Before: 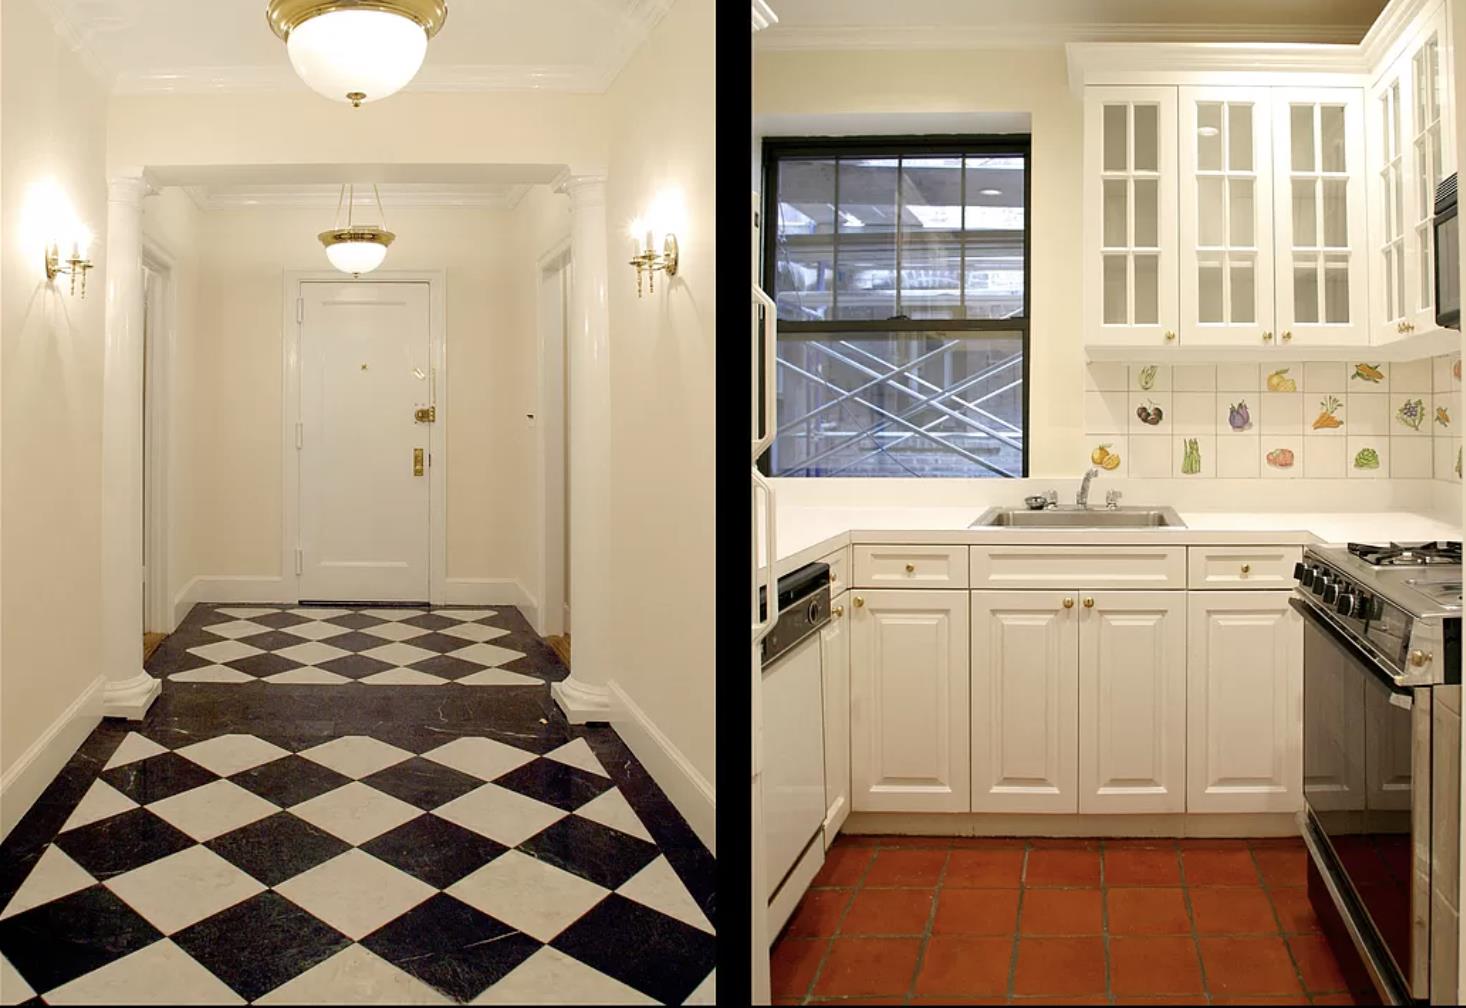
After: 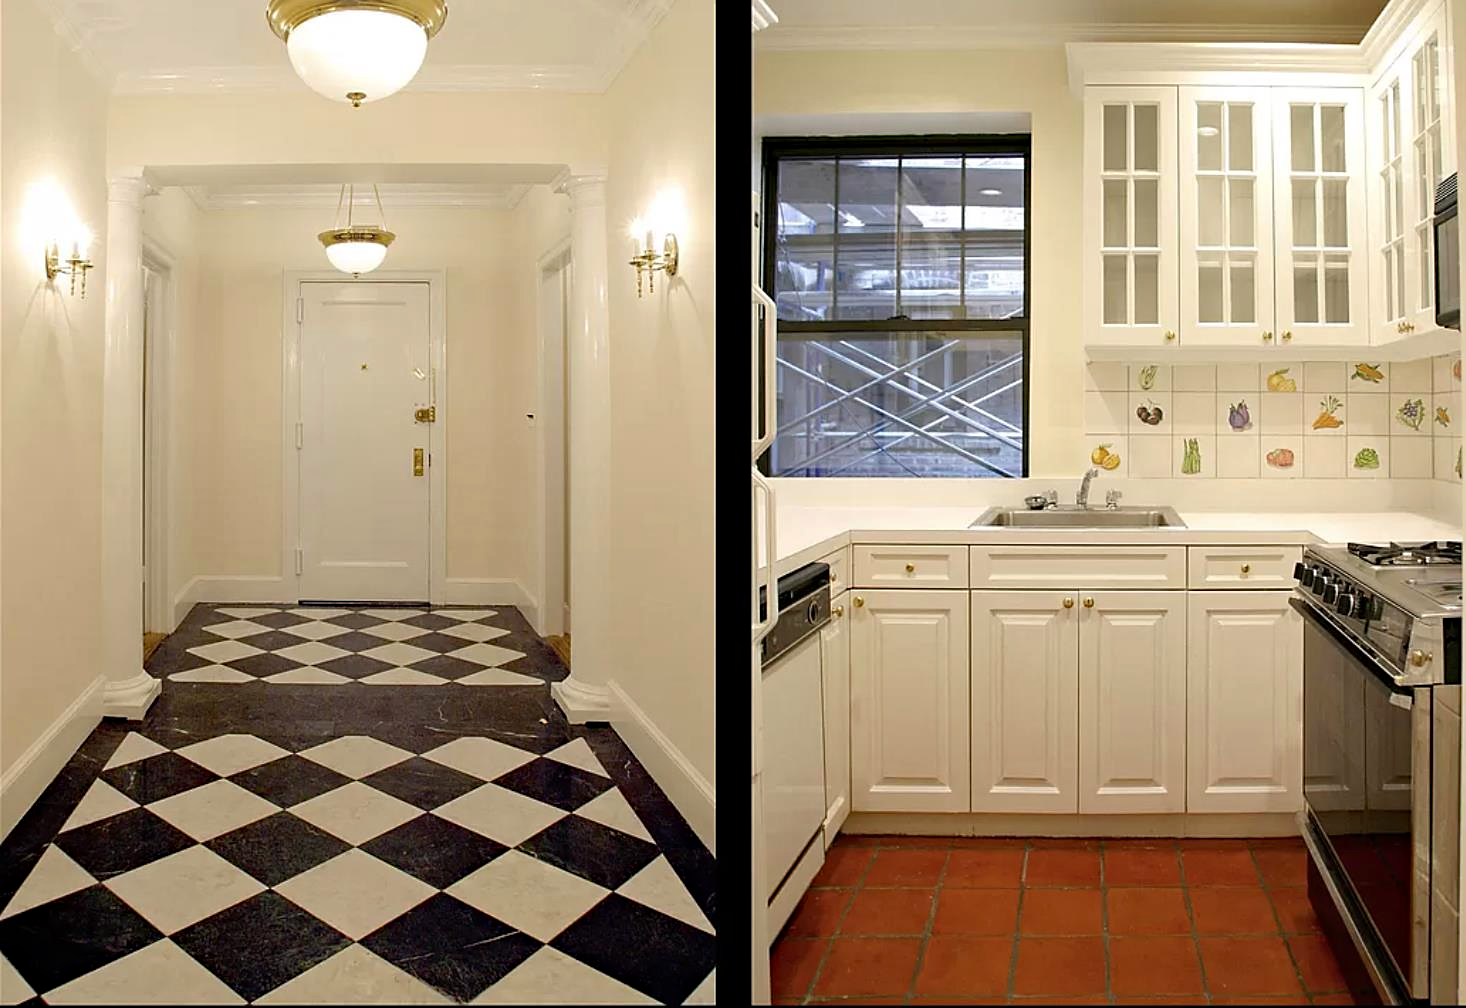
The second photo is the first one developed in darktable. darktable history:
sharpen: radius 1.592, amount 0.363, threshold 1.247
haze removal: adaptive false
